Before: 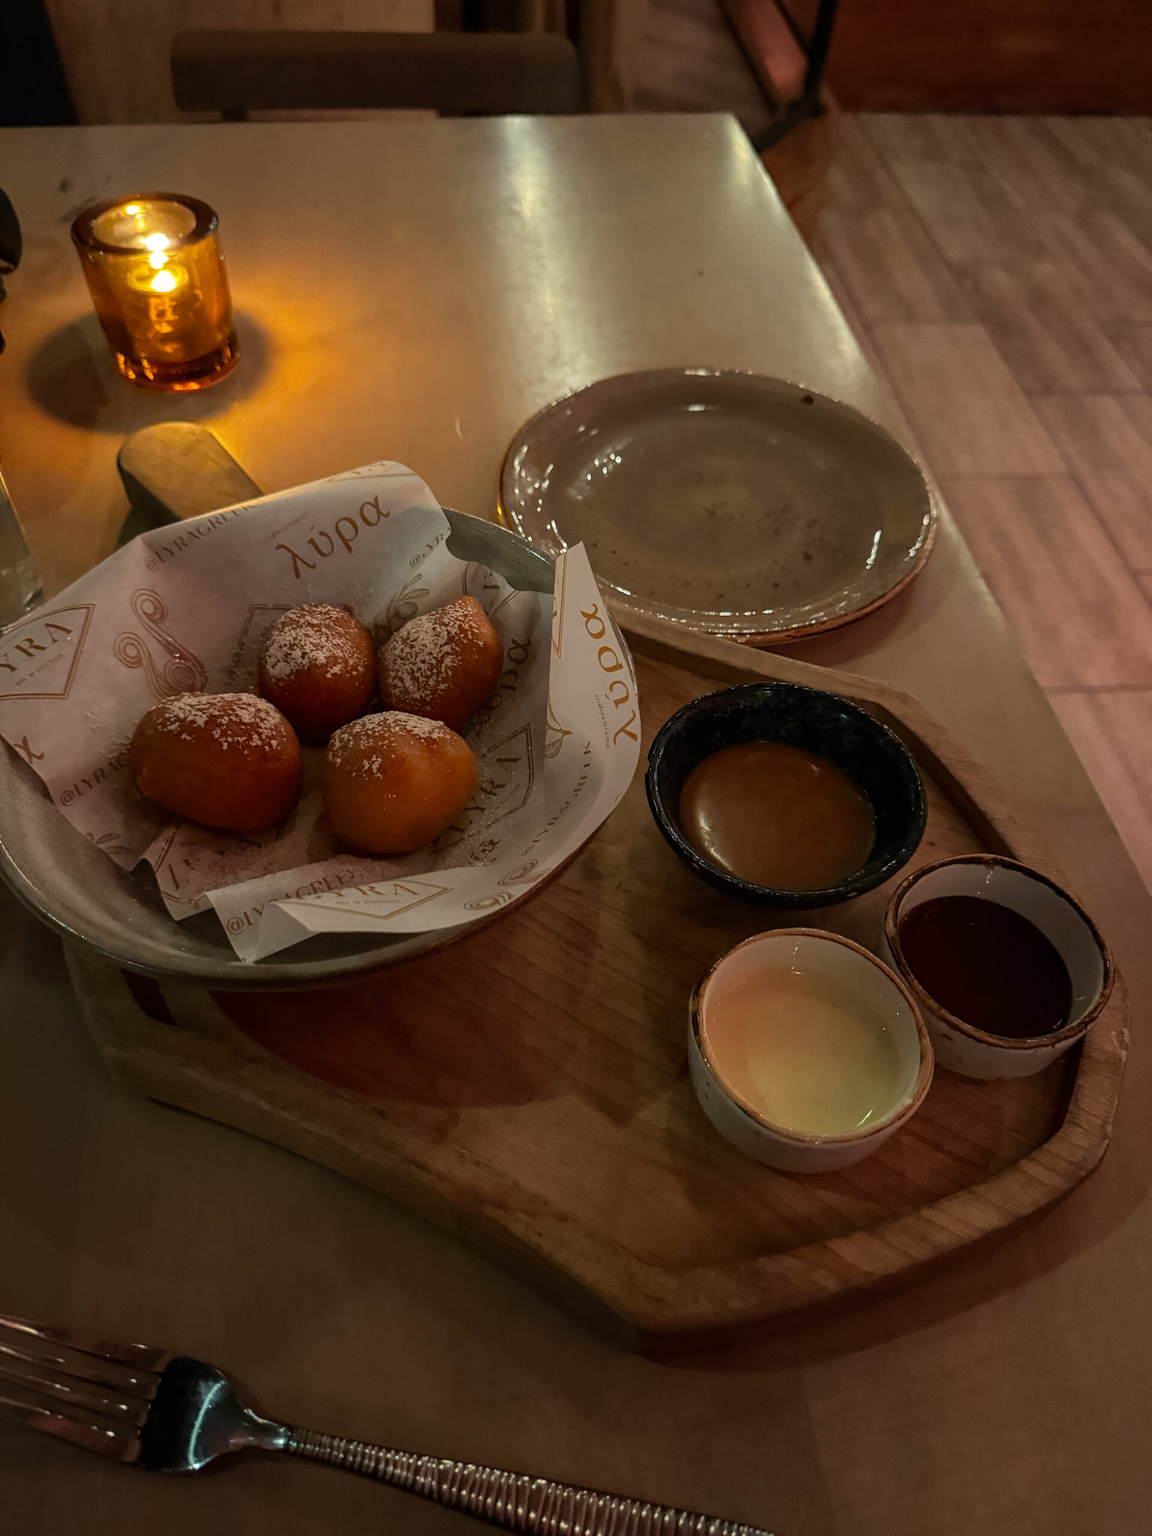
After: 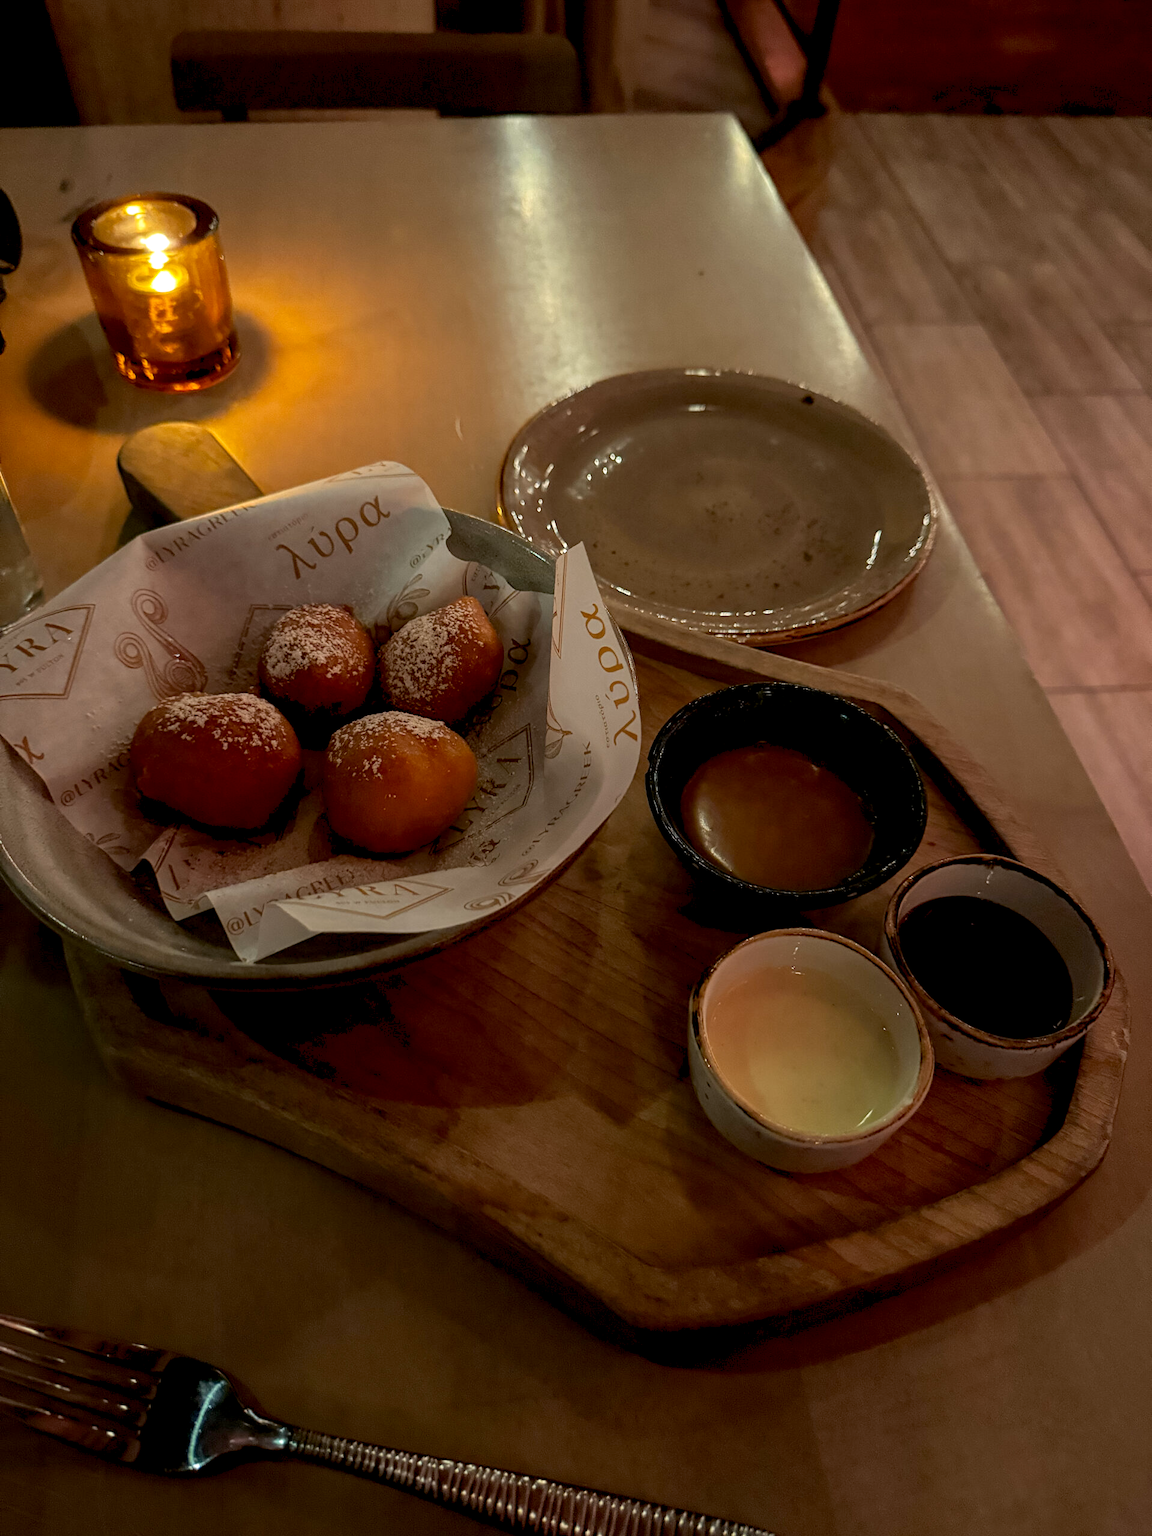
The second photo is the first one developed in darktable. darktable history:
exposure: black level correction 0.007, exposure 0.093 EV, compensate highlight preservation false
